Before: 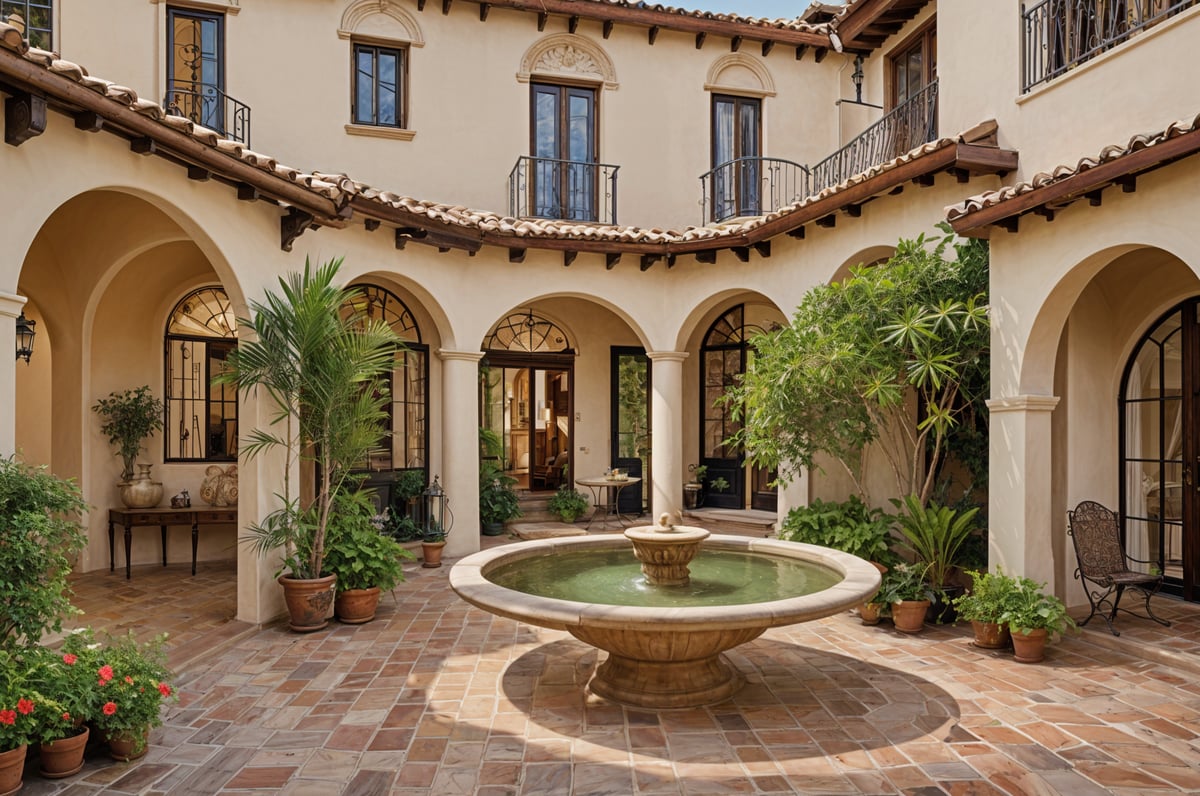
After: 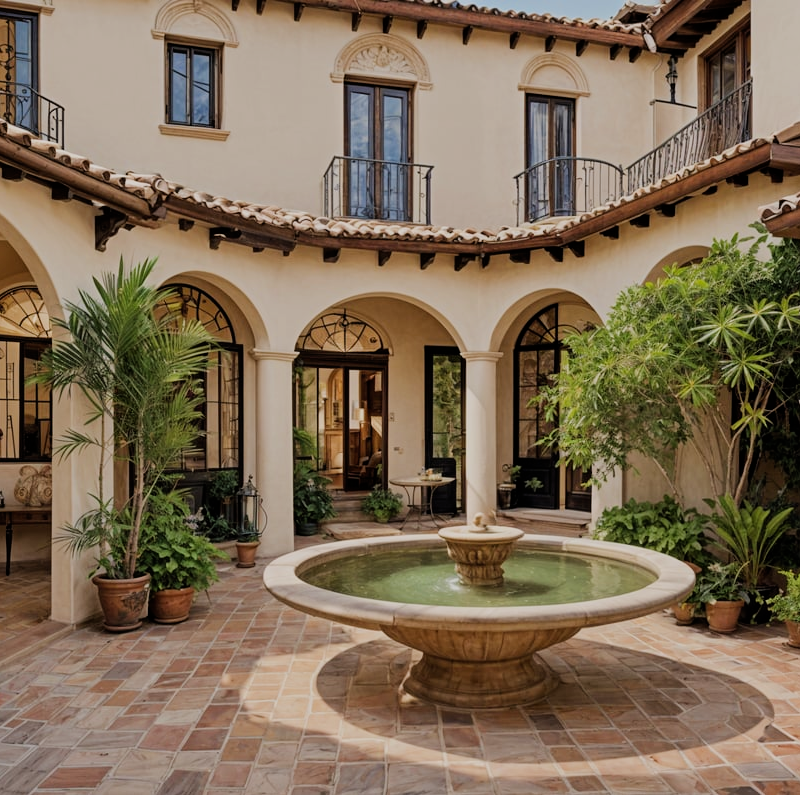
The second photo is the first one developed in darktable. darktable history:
crop and rotate: left 15.546%, right 17.787%
filmic rgb: black relative exposure -7.65 EV, white relative exposure 4.56 EV, hardness 3.61, contrast 1.05
